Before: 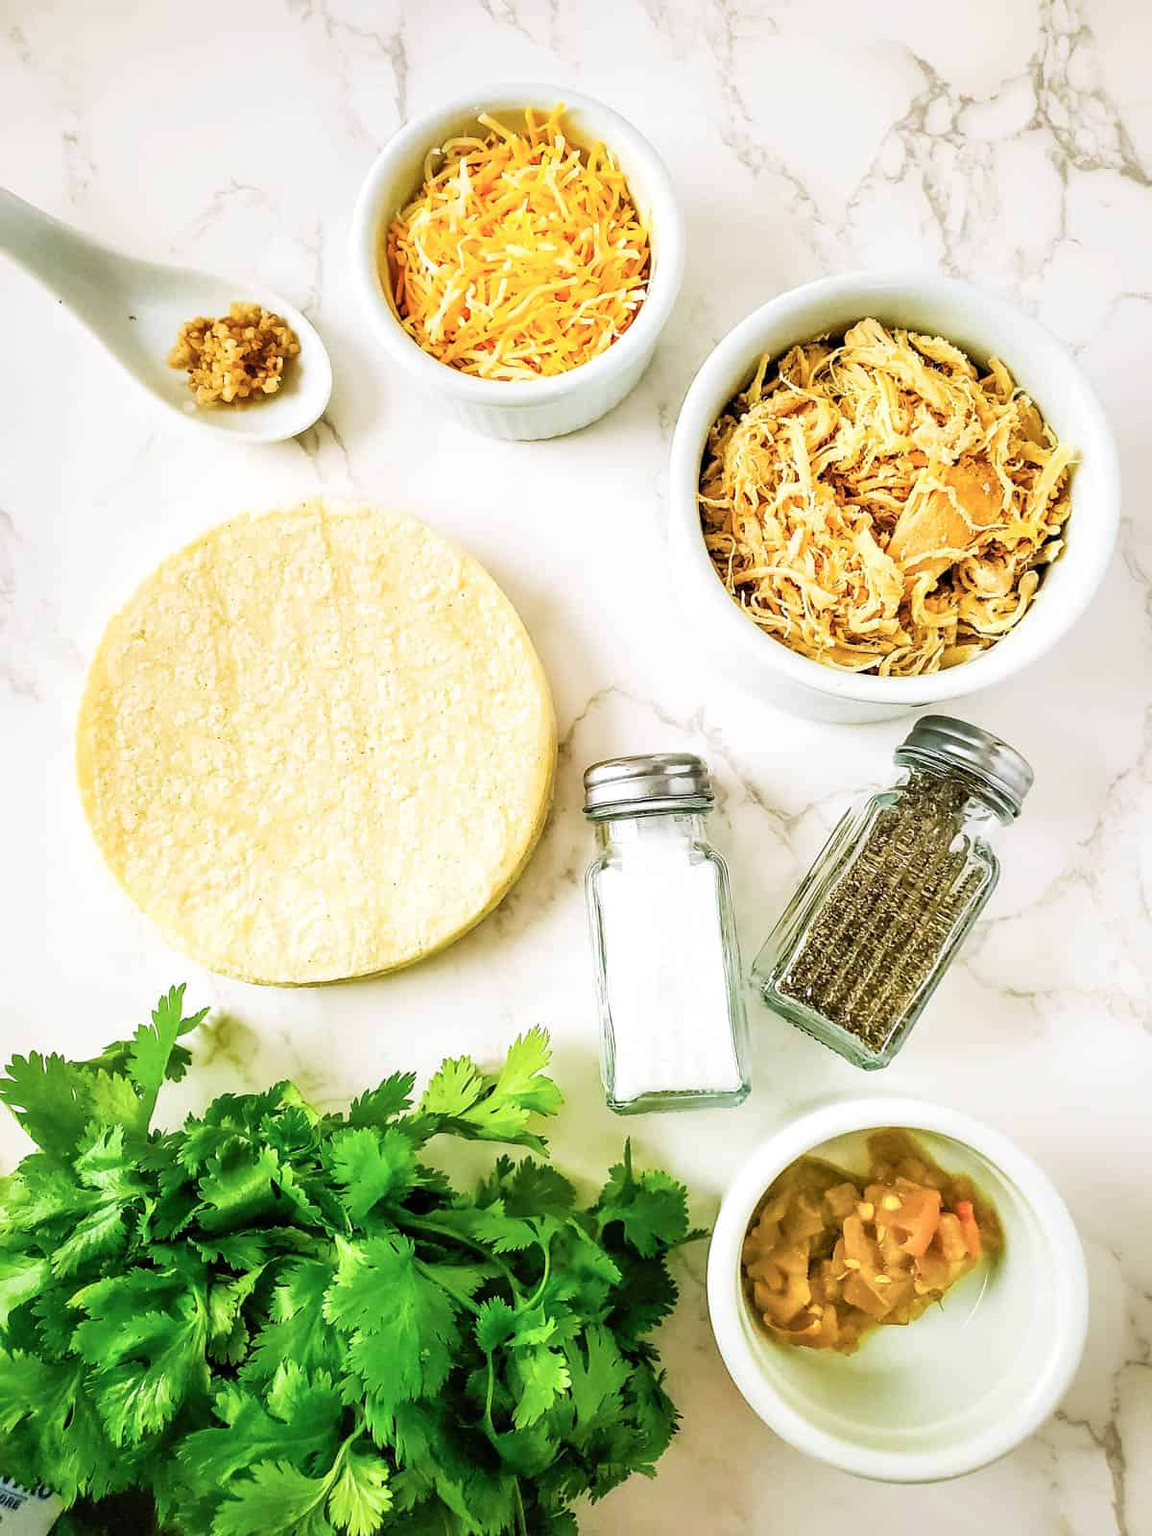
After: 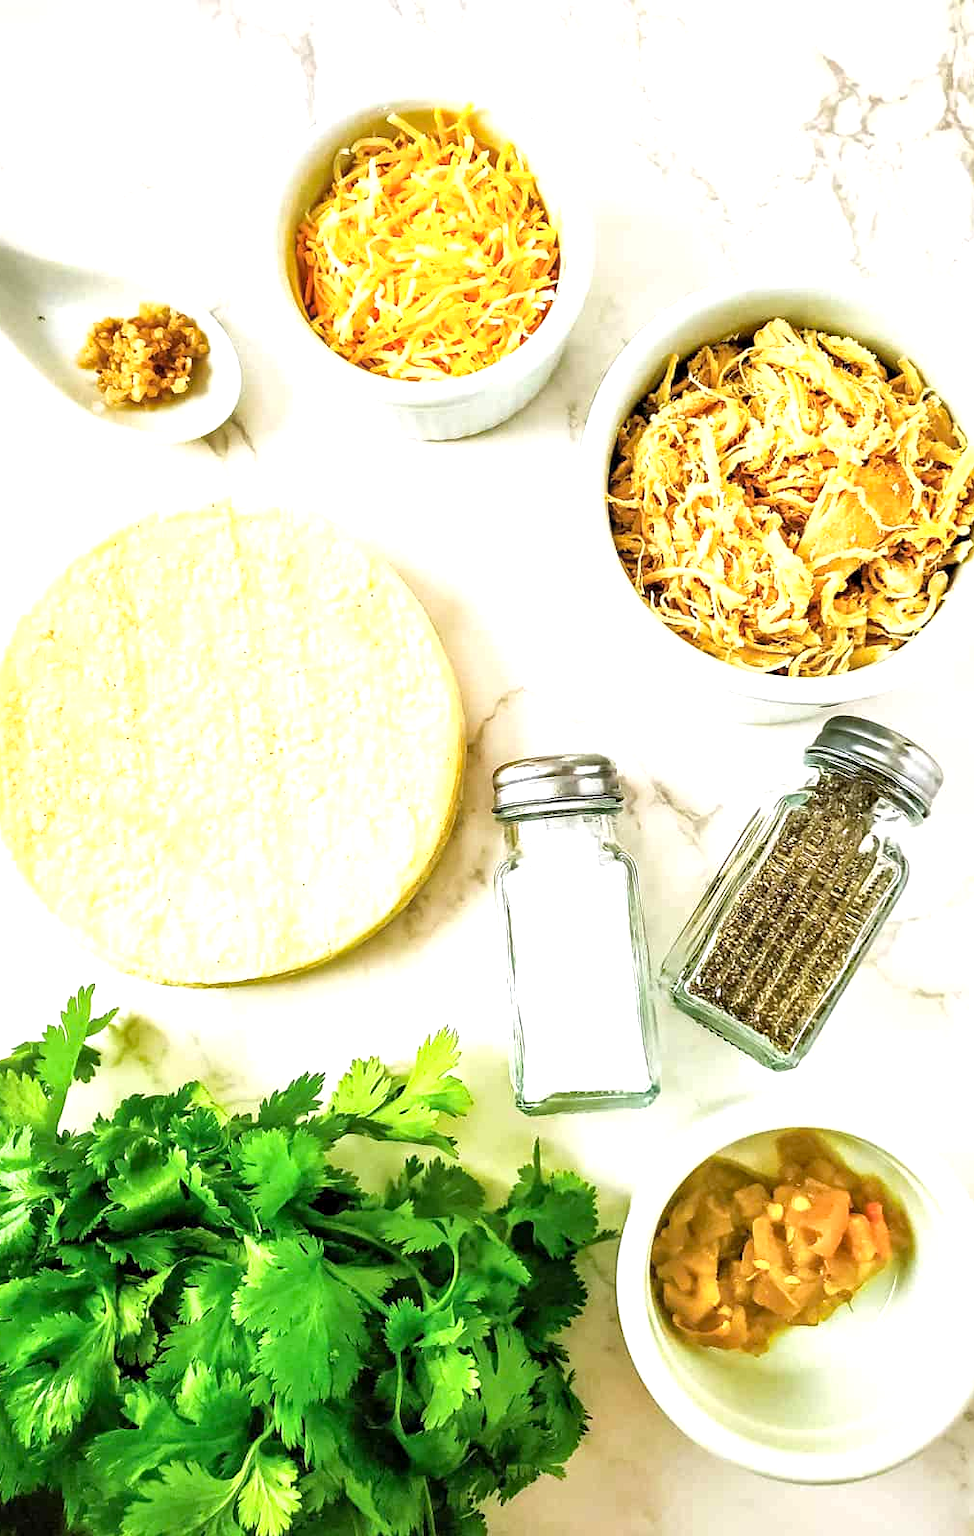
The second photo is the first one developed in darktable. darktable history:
exposure: black level correction 0.001, exposure 0.5 EV, compensate highlight preservation false
crop: left 7.968%, right 7.475%
haze removal: compatibility mode true, adaptive false
shadows and highlights: shadows 25.96, highlights -25.07
